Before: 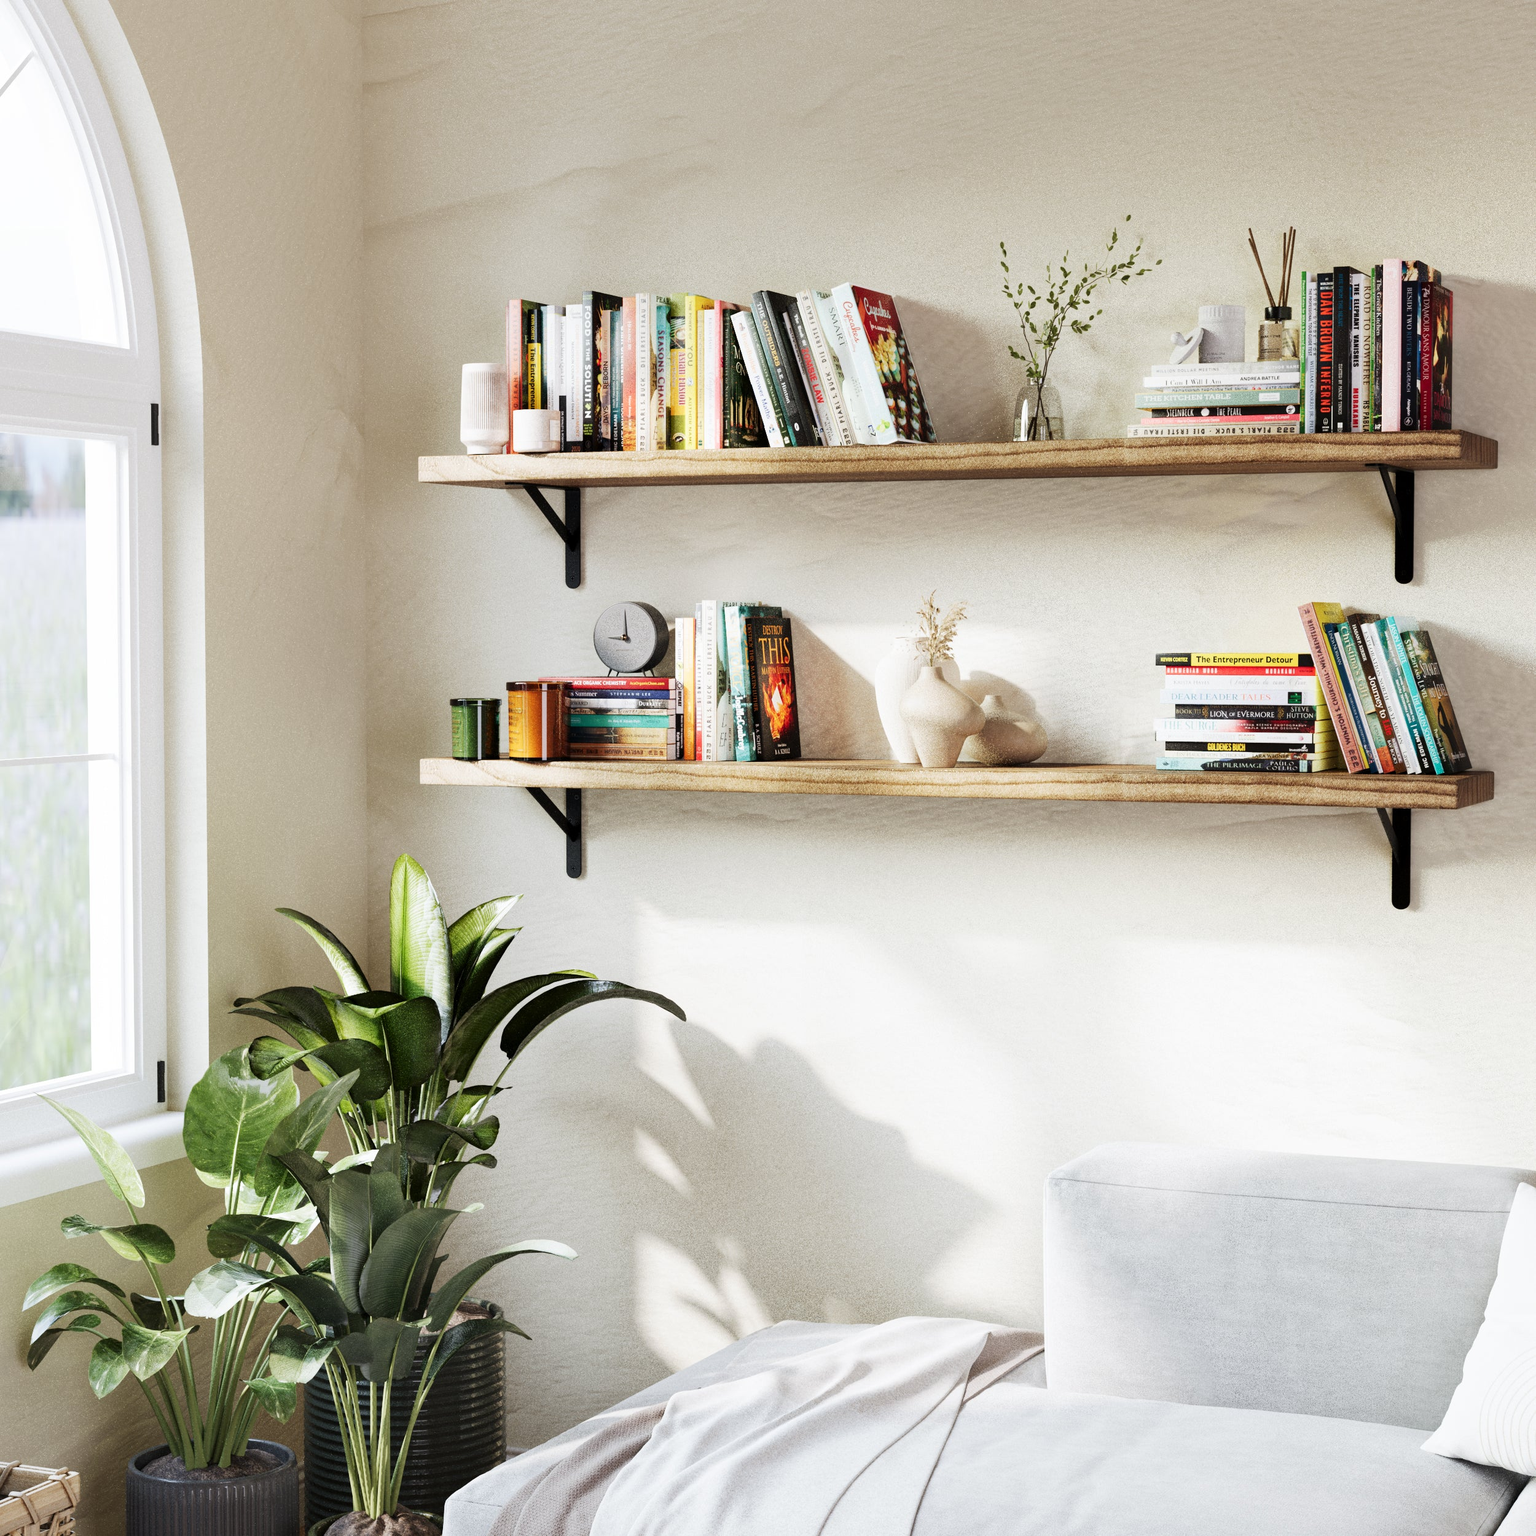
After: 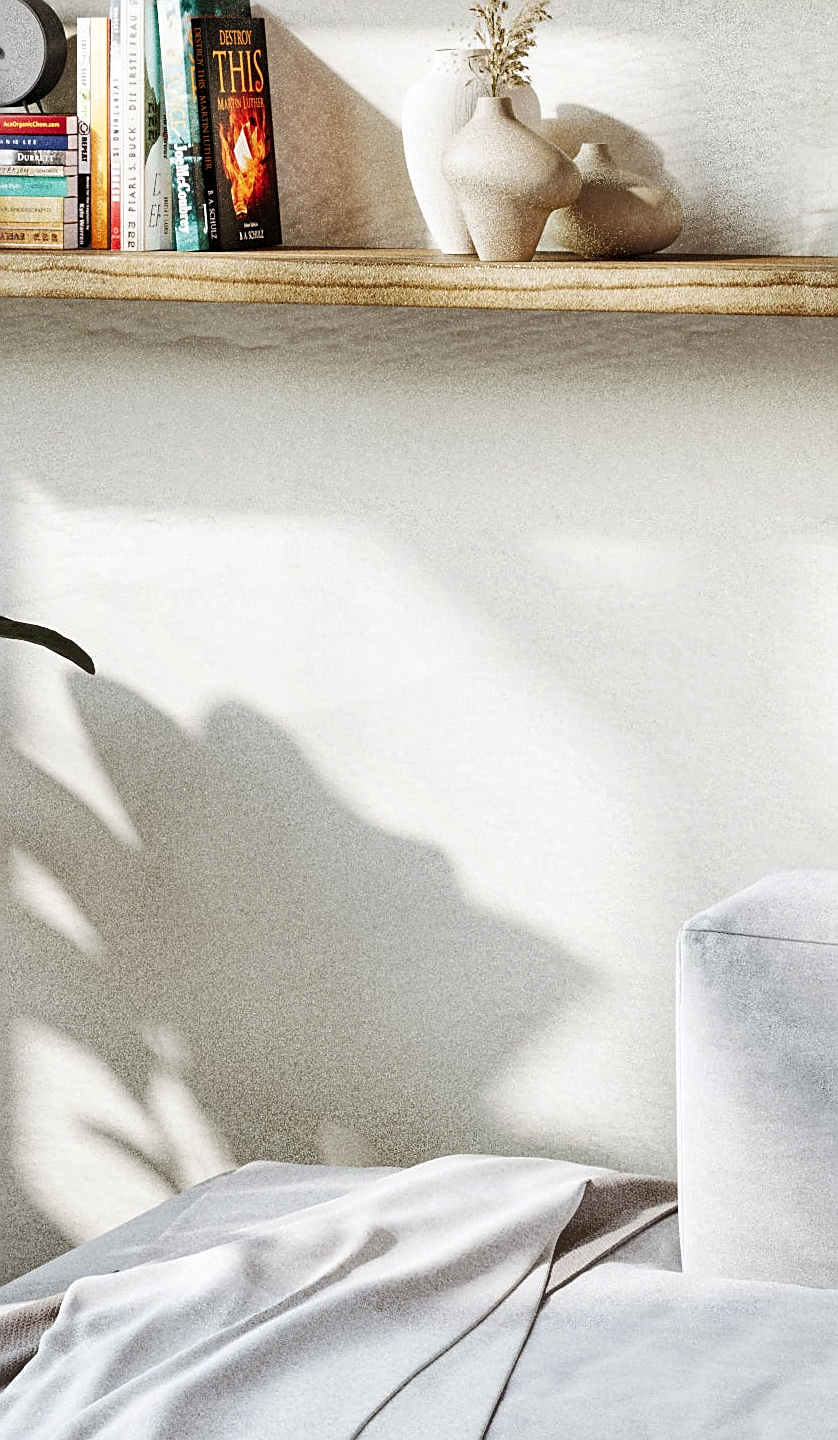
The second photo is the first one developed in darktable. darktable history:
local contrast: highlights 100%, shadows 100%, detail 120%, midtone range 0.2
tone equalizer: edges refinement/feathering 500, mask exposure compensation -1.57 EV, preserve details no
crop: left 40.912%, top 39.539%, right 25.555%, bottom 2.86%
shadows and highlights: low approximation 0.01, soften with gaussian
sharpen: on, module defaults
